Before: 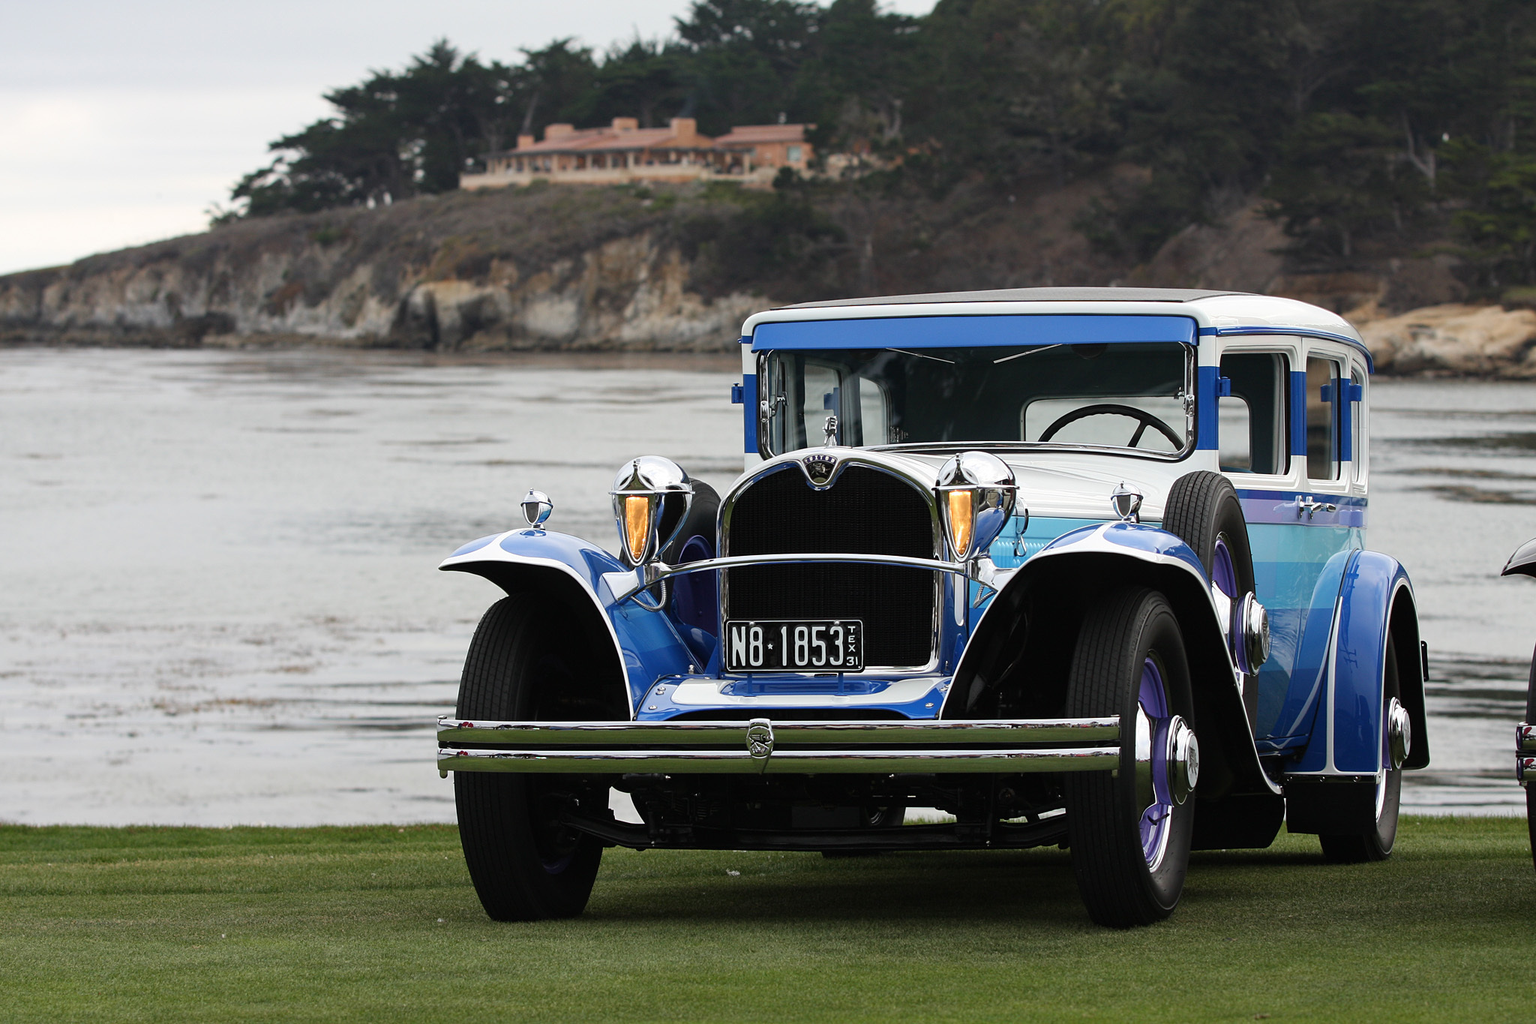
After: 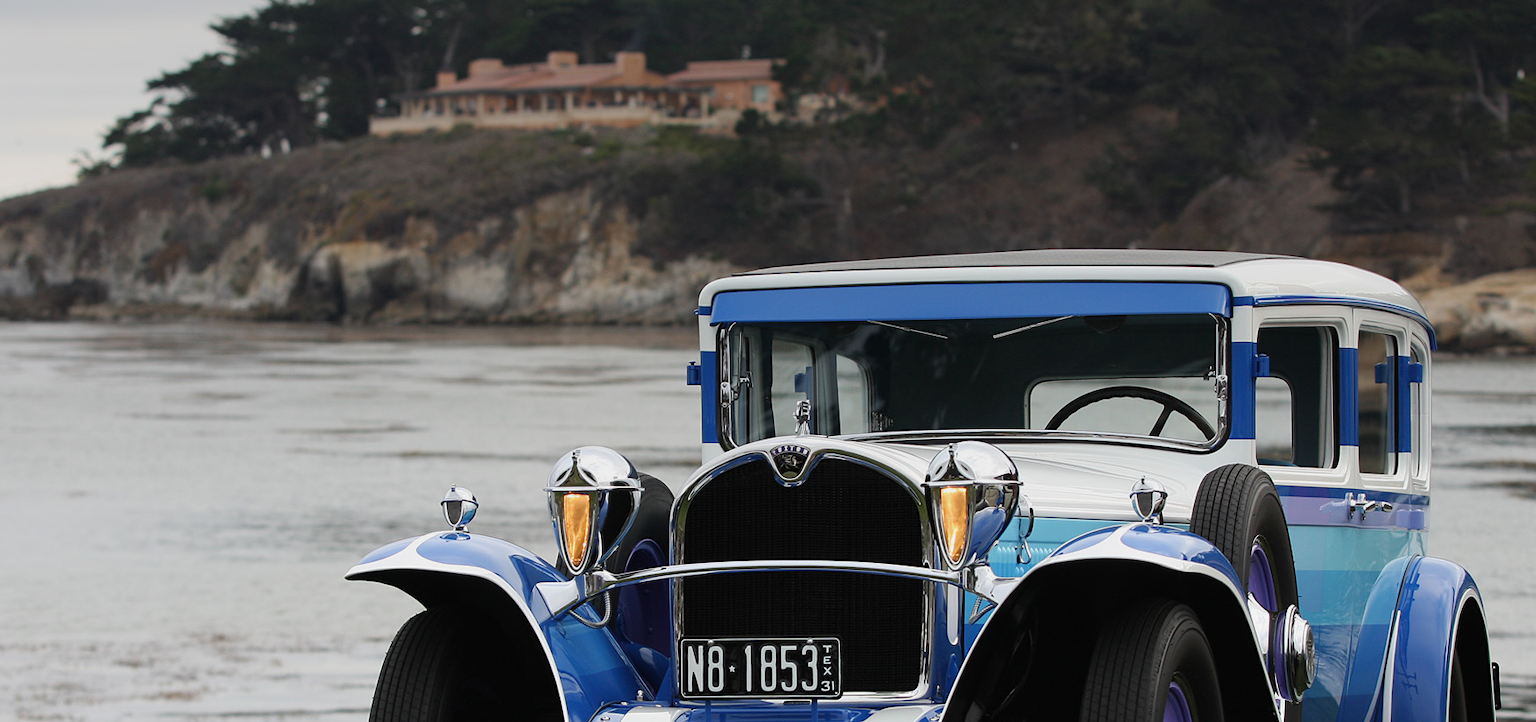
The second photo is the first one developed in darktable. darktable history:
crop and rotate: left 9.345%, top 7.22%, right 4.982%, bottom 32.331%
graduated density: rotation -0.352°, offset 57.64
